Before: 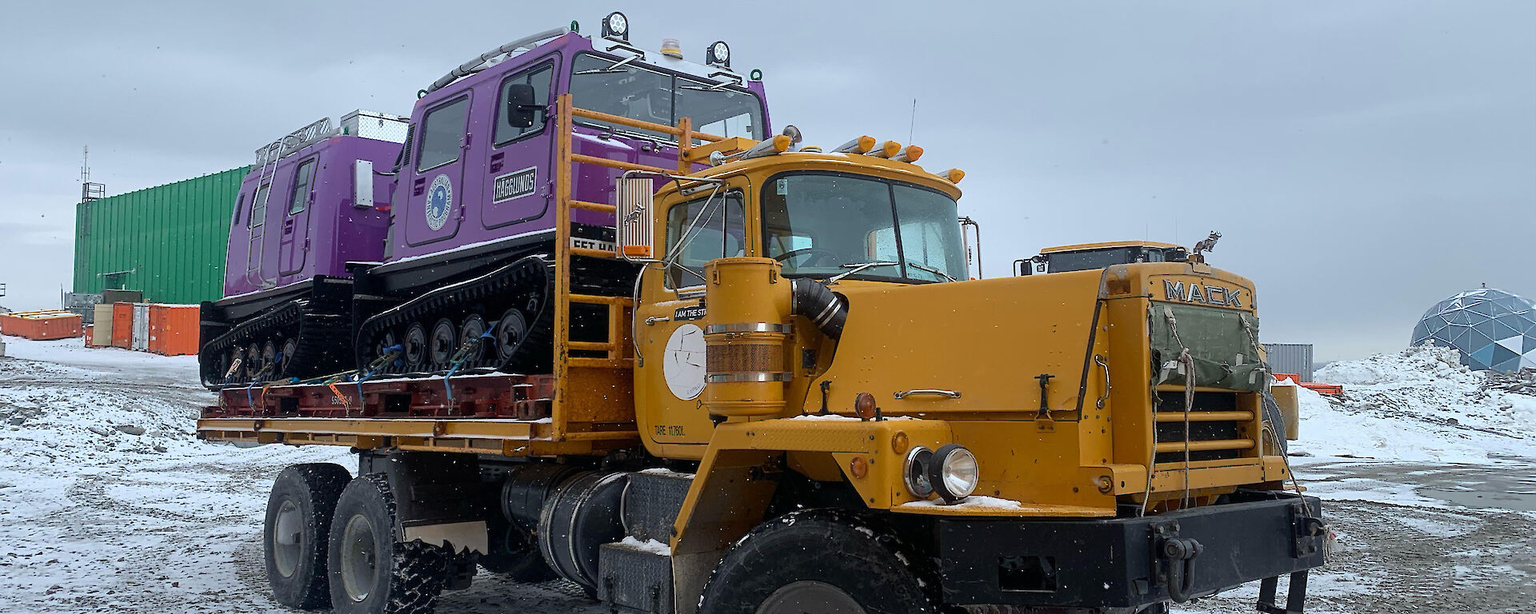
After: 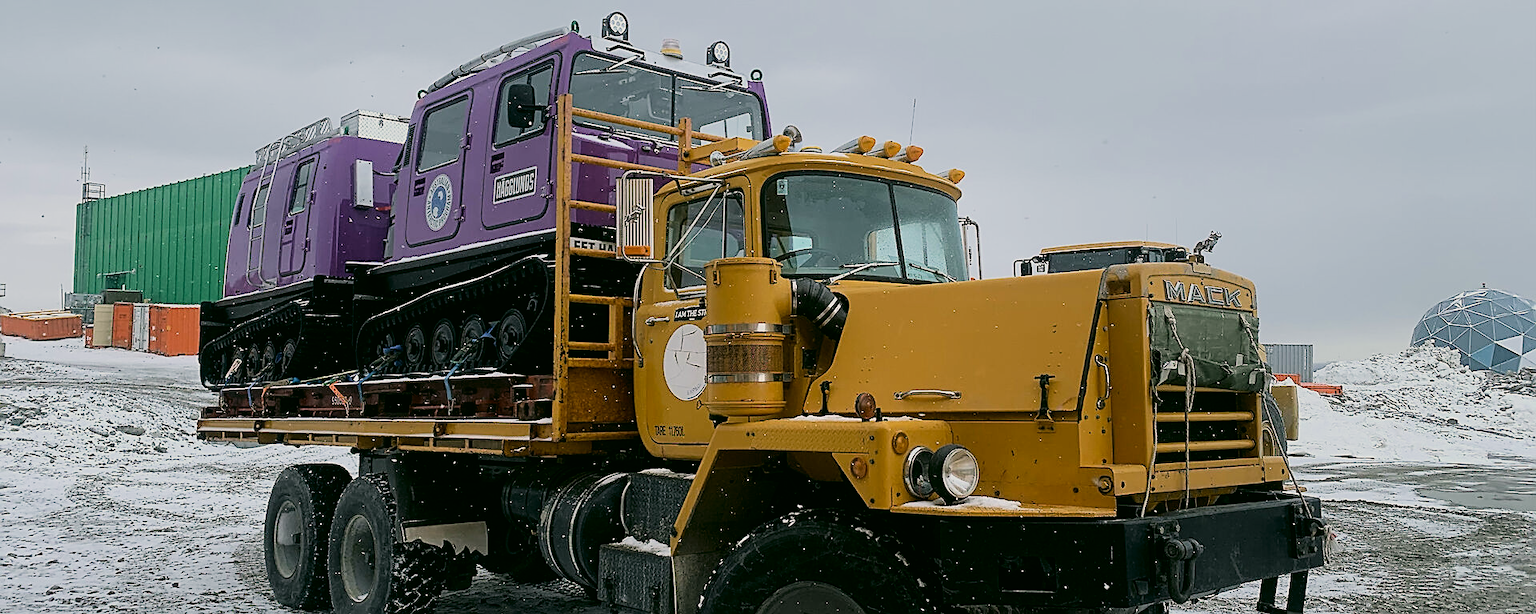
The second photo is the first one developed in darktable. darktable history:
color correction: highlights a* 4.02, highlights b* 4.98, shadows a* -7.55, shadows b* 4.98
sharpen: on, module defaults
contrast brightness saturation: saturation -0.05
filmic rgb: black relative exposure -7.5 EV, white relative exposure 5 EV, hardness 3.31, contrast 1.3, contrast in shadows safe
